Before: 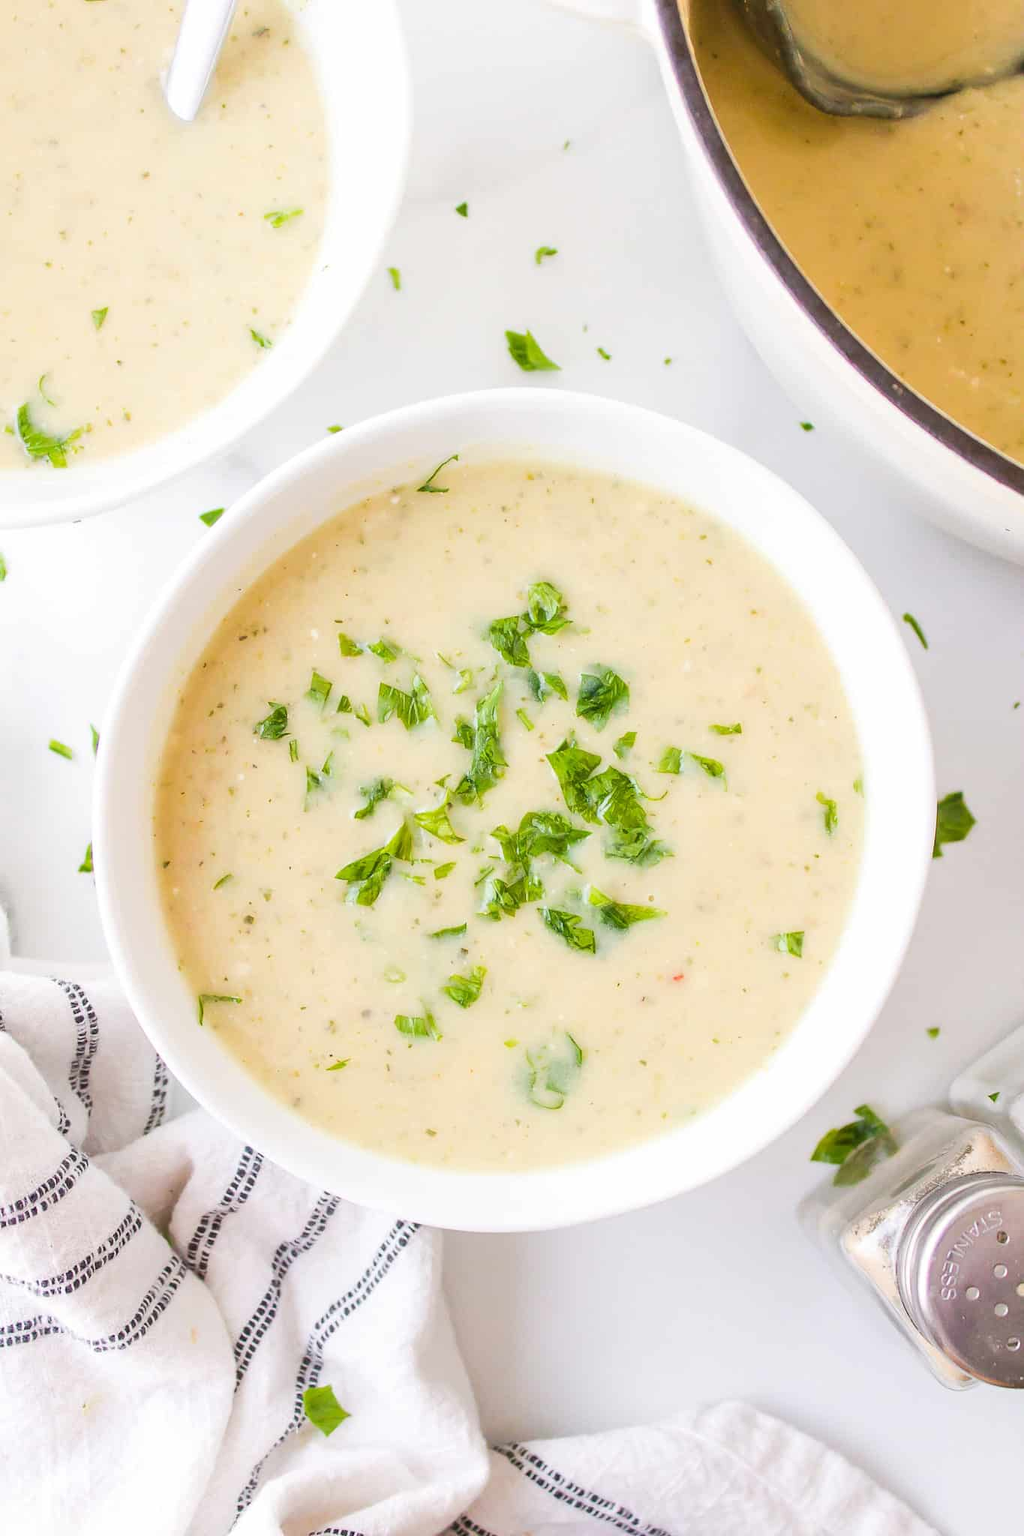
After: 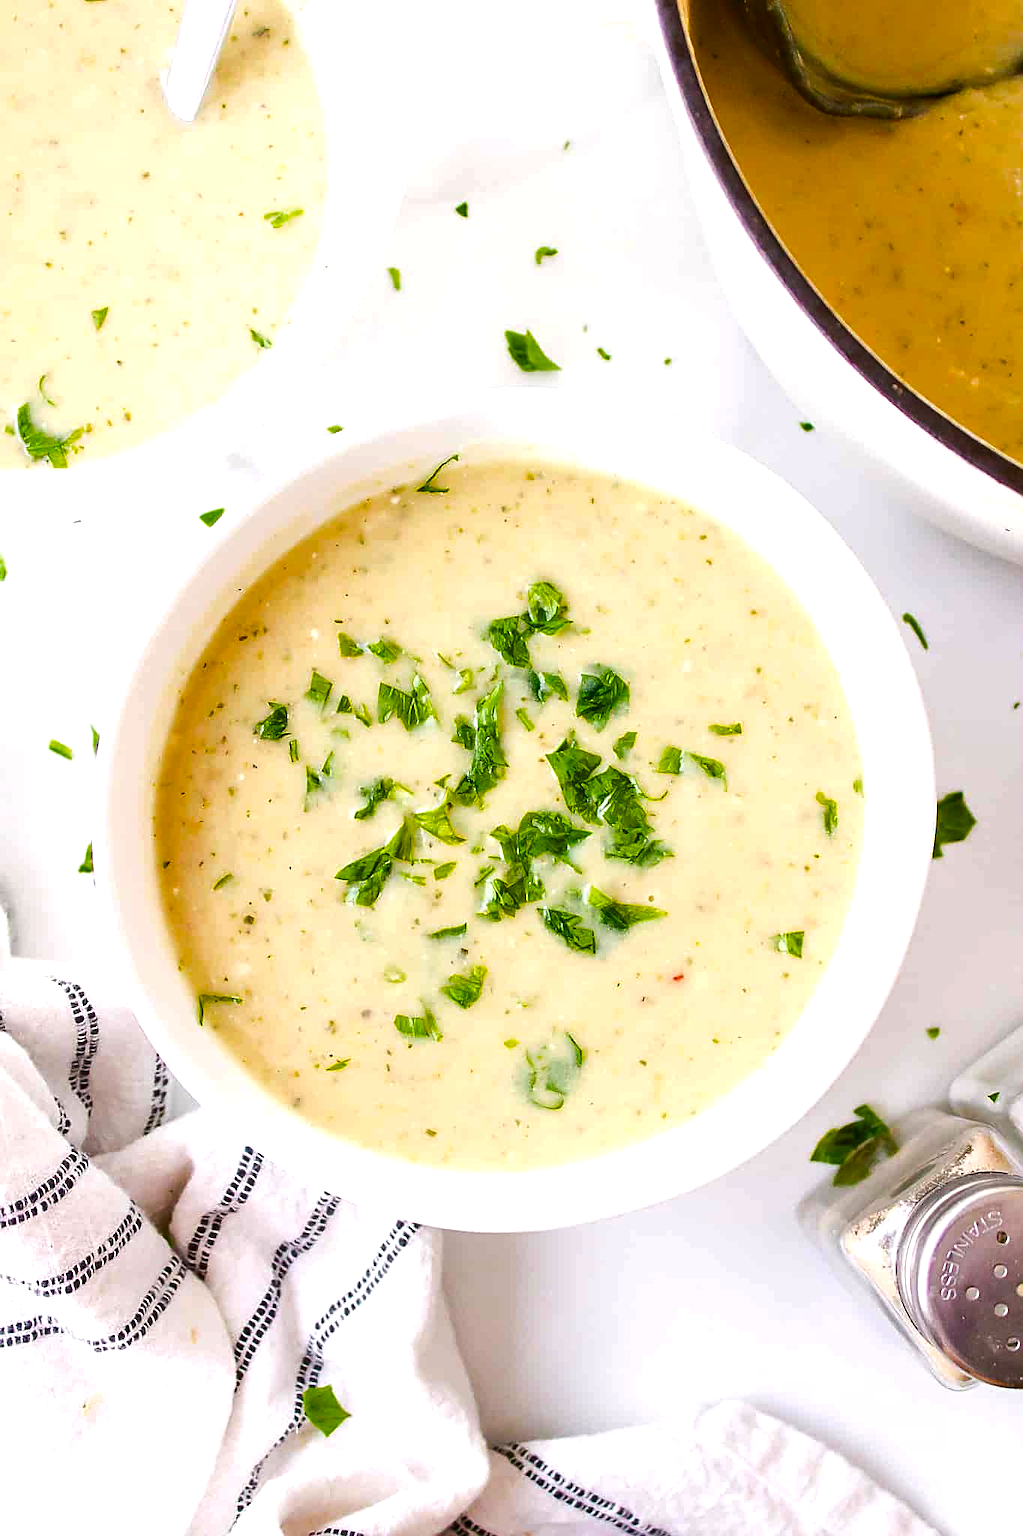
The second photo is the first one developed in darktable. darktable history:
sharpen: on, module defaults
contrast brightness saturation: brightness -0.217, saturation 0.078
color balance rgb: shadows lift › luminance -10.277%, highlights gain › chroma 0.198%, highlights gain › hue 330.9°, linear chroma grading › global chroma 14.731%, perceptual saturation grading › global saturation 10.109%, global vibrance 9.868%, contrast 14.651%, saturation formula JzAzBz (2021)
